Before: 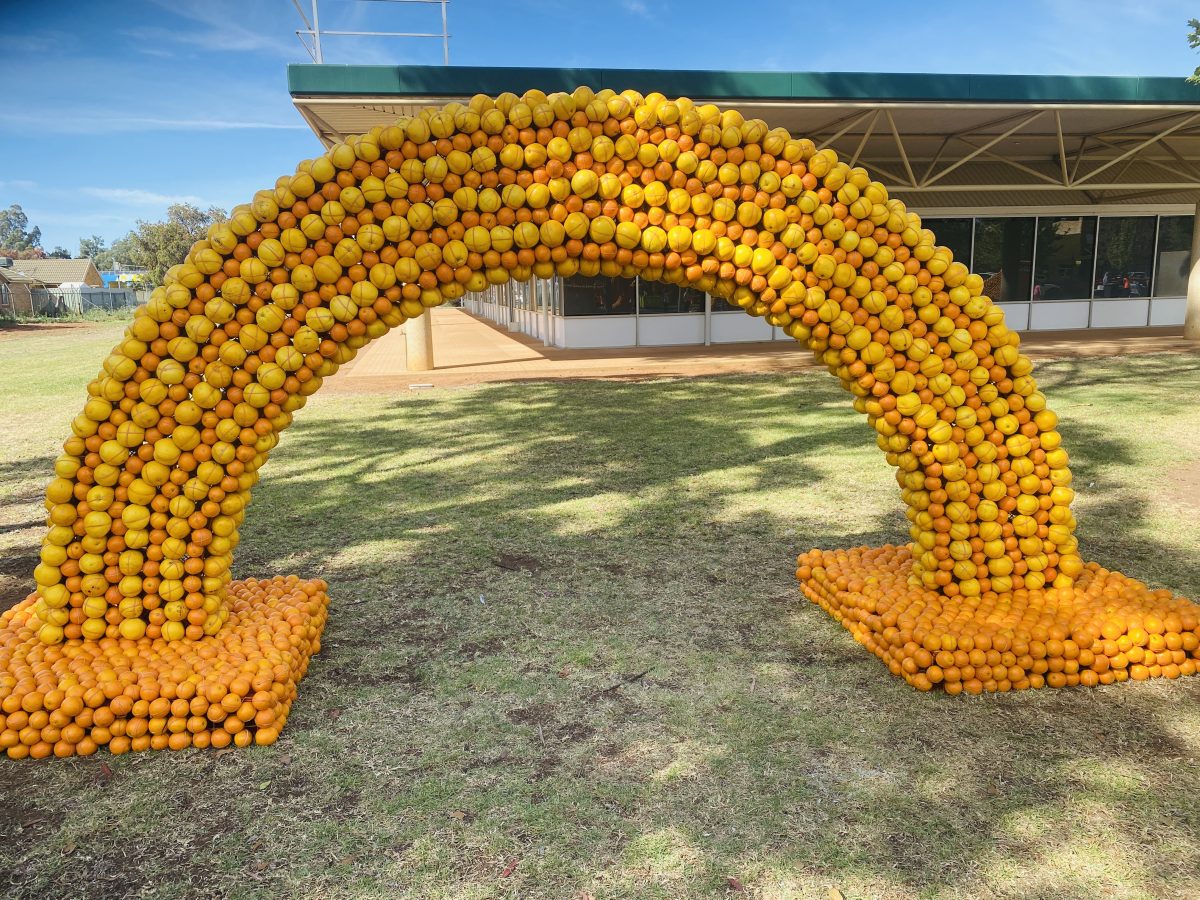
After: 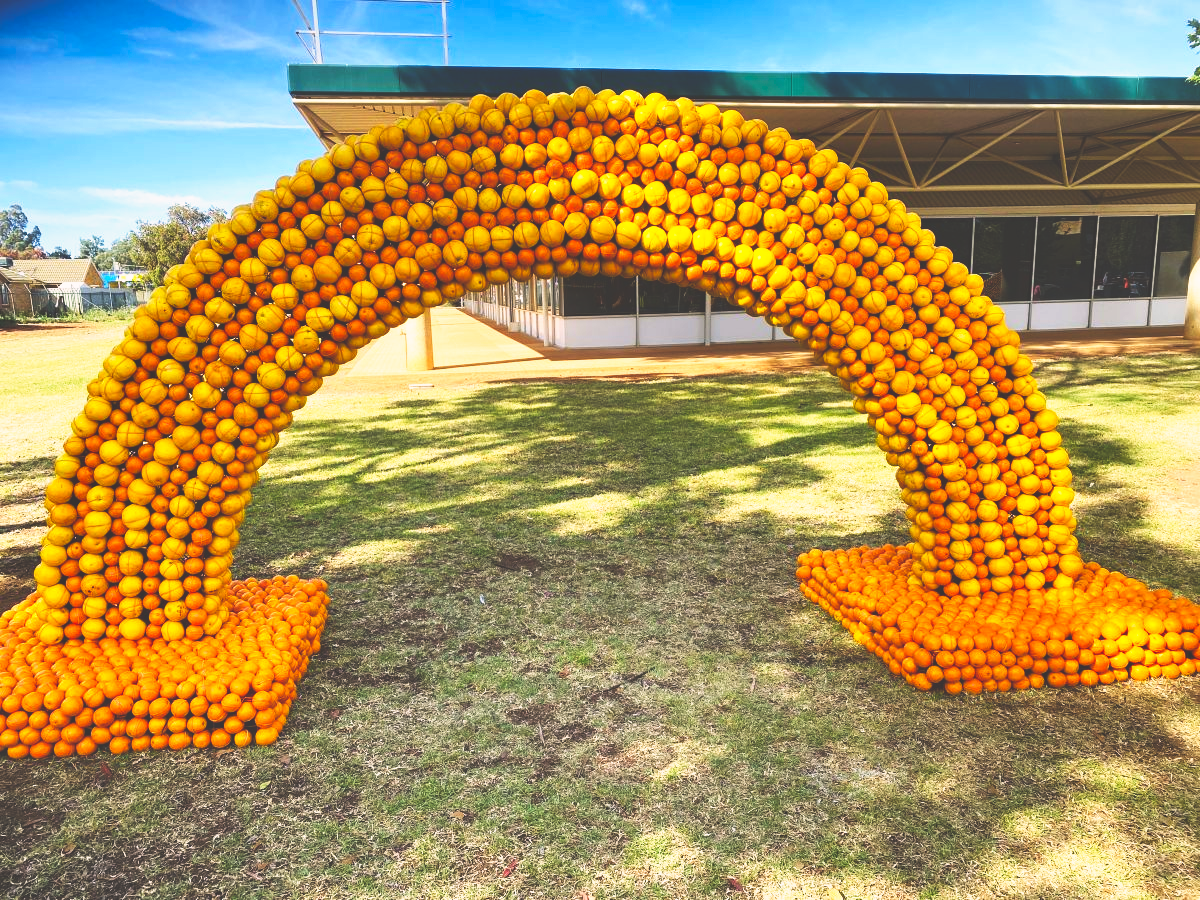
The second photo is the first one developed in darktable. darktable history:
shadows and highlights: shadows 20.82, highlights -35.47, soften with gaussian
base curve: curves: ch0 [(0, 0.036) (0.007, 0.037) (0.604, 0.887) (1, 1)], preserve colors none
color correction: highlights a* 3.38, highlights b* 1.74, saturation 1.21
